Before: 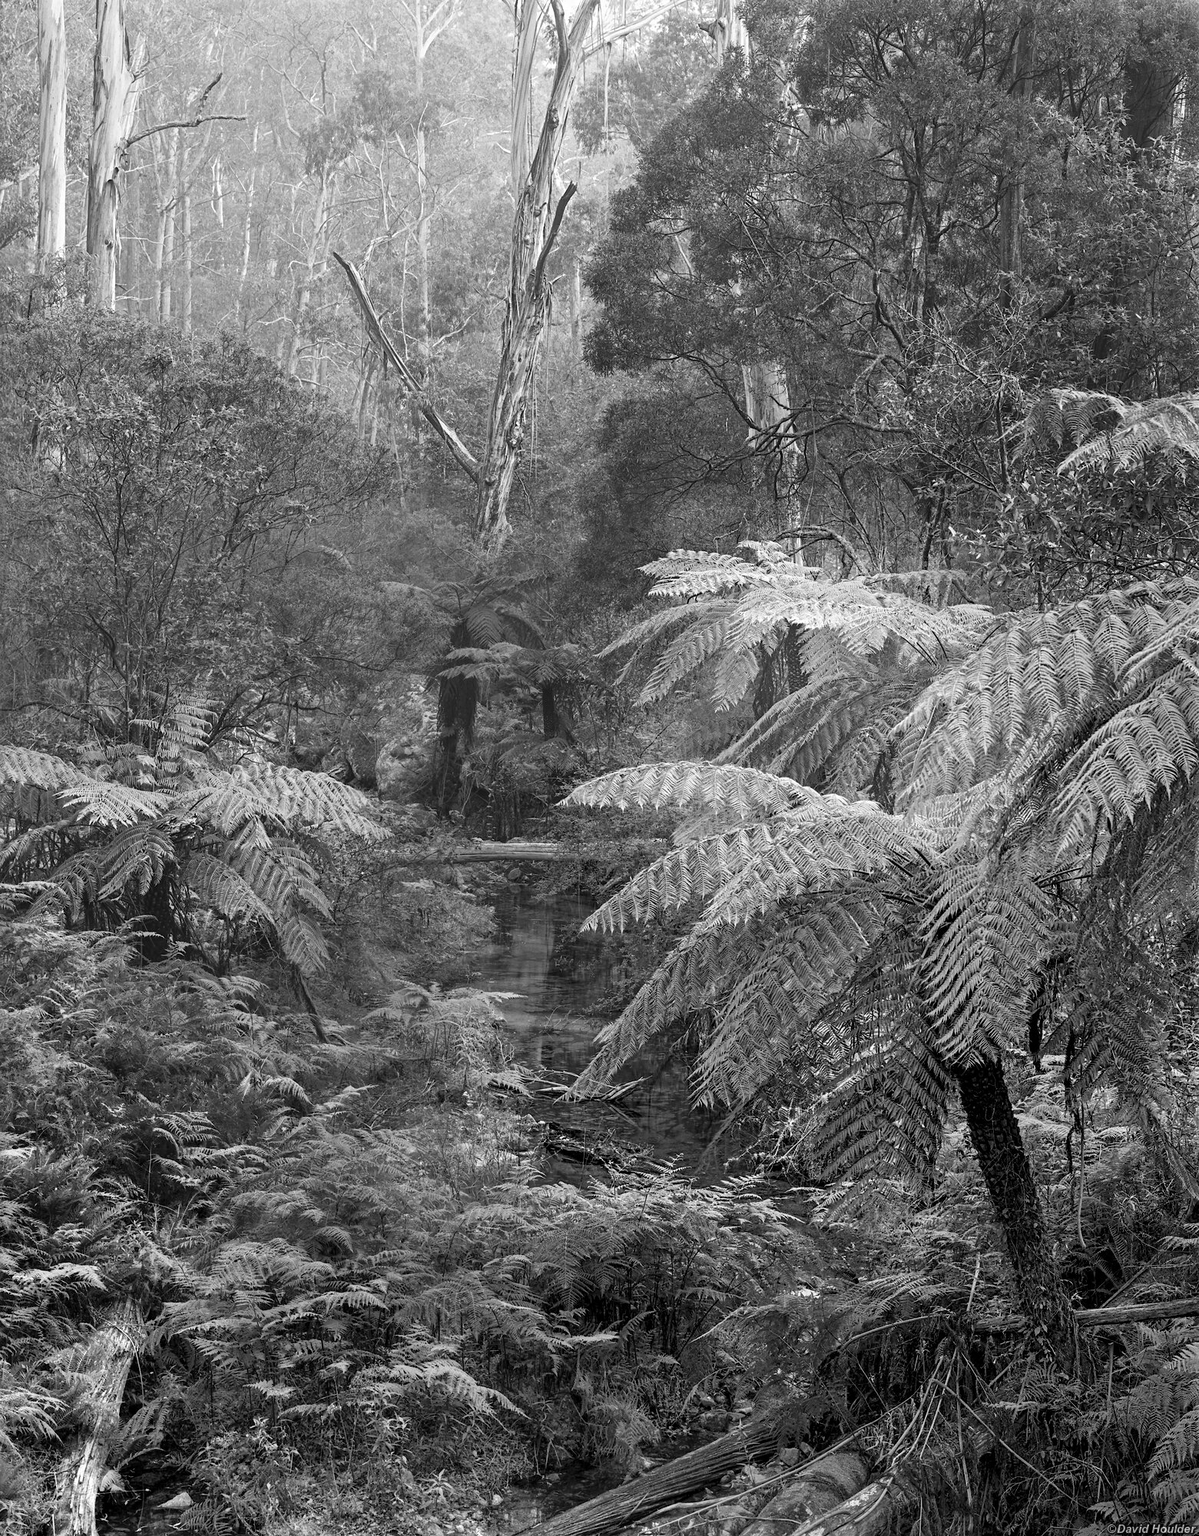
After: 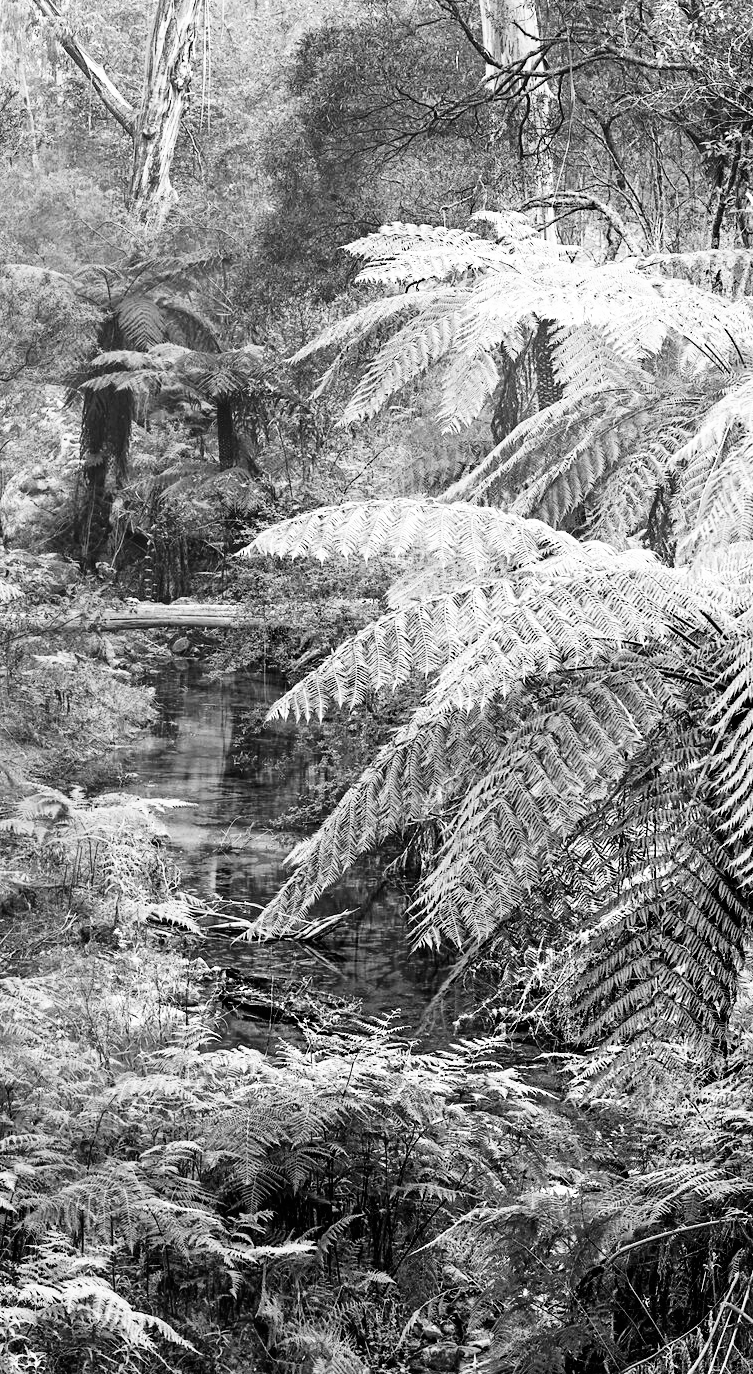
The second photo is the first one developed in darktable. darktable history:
base curve: curves: ch0 [(0, 0) (0.007, 0.004) (0.027, 0.03) (0.046, 0.07) (0.207, 0.54) (0.442, 0.872) (0.673, 0.972) (1, 1)], preserve colors none
crop: left 31.379%, top 24.658%, right 20.326%, bottom 6.628%
